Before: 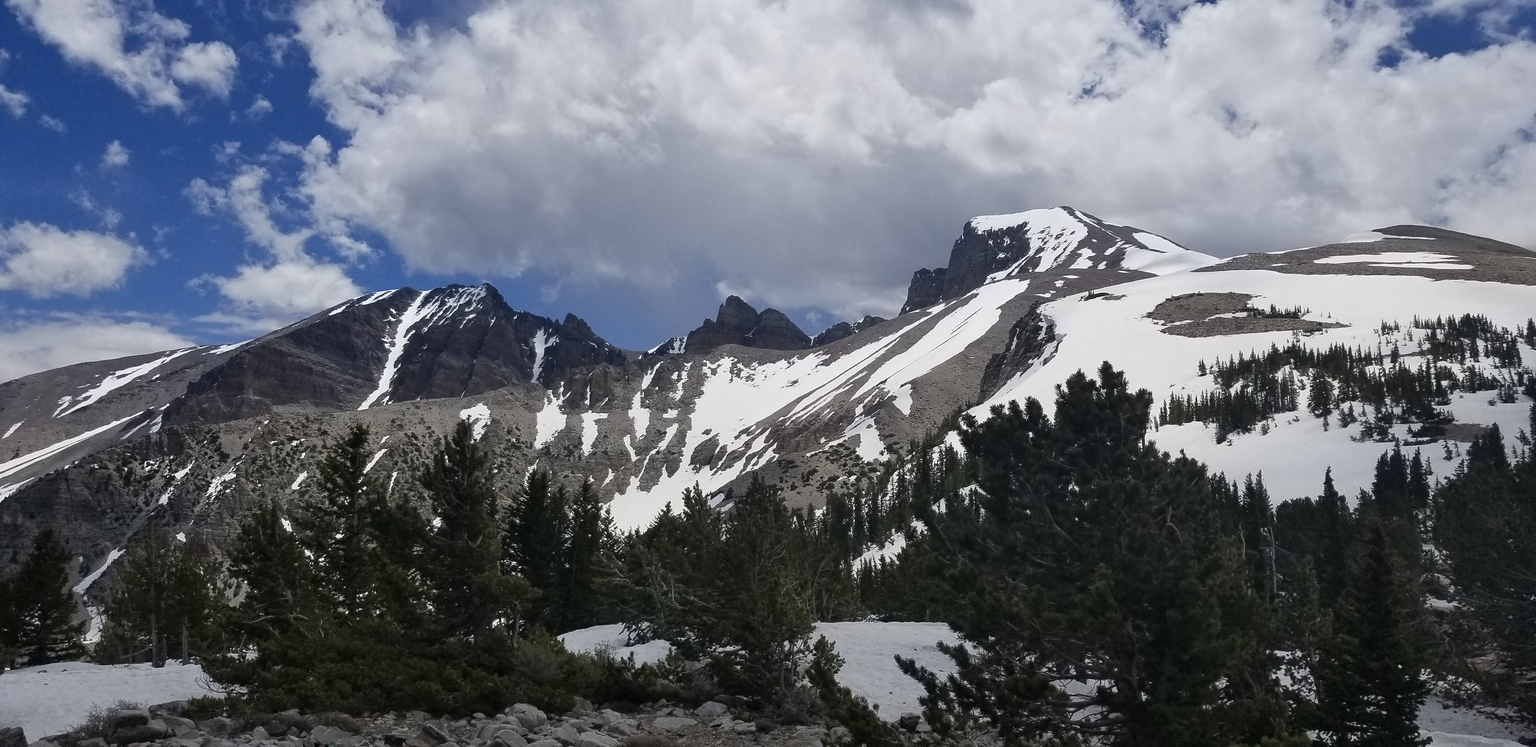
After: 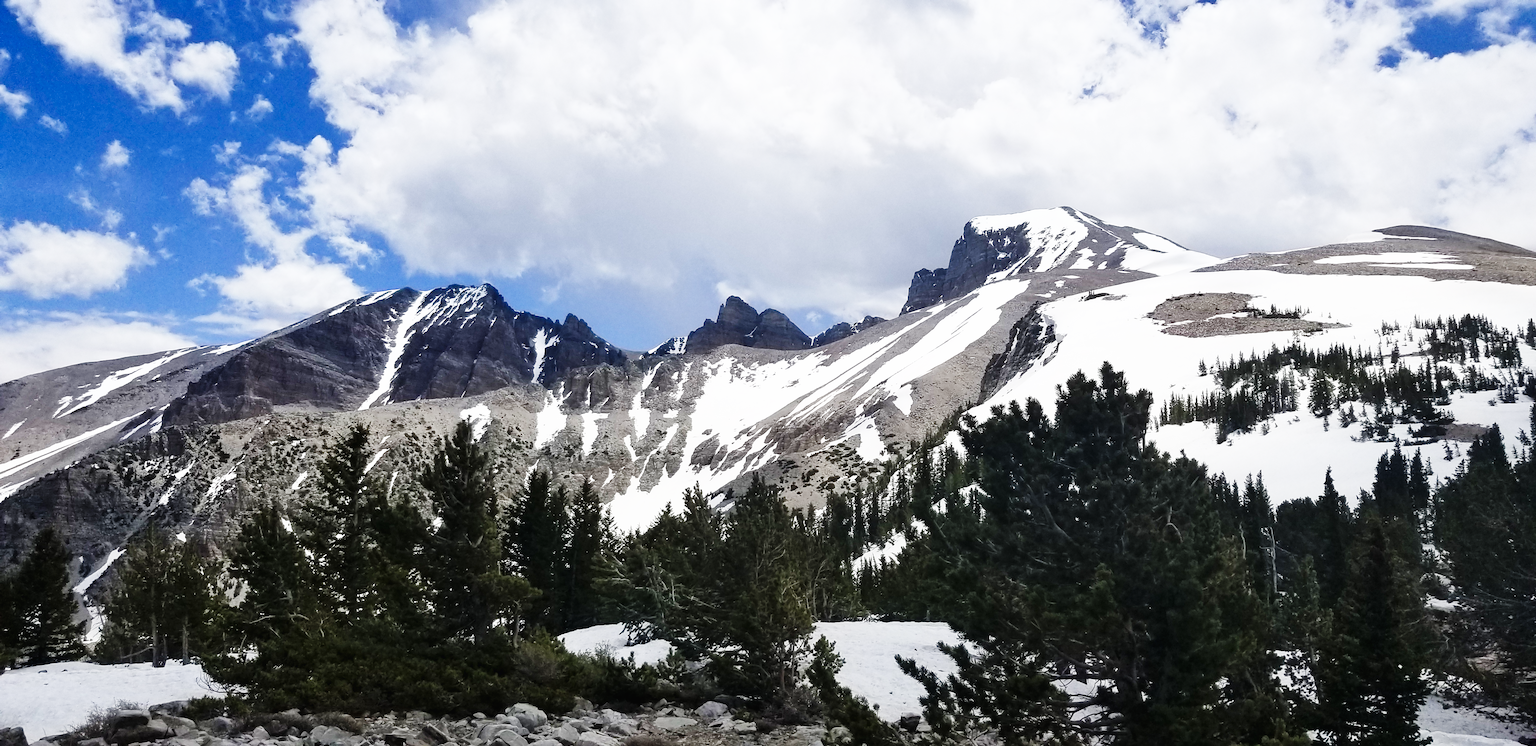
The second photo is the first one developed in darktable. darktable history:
base curve: curves: ch0 [(0, 0.003) (0.001, 0.002) (0.006, 0.004) (0.02, 0.022) (0.048, 0.086) (0.094, 0.234) (0.162, 0.431) (0.258, 0.629) (0.385, 0.8) (0.548, 0.918) (0.751, 0.988) (1, 1)], preserve colors none
color balance: on, module defaults
